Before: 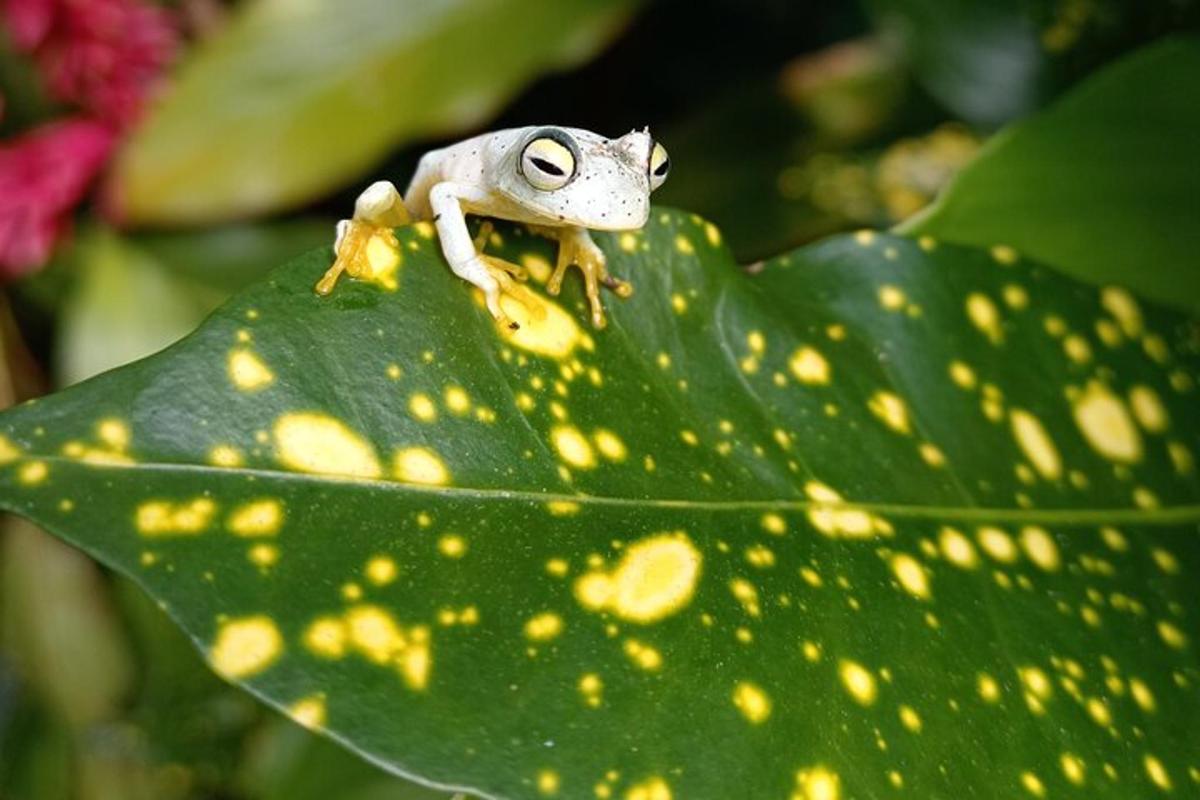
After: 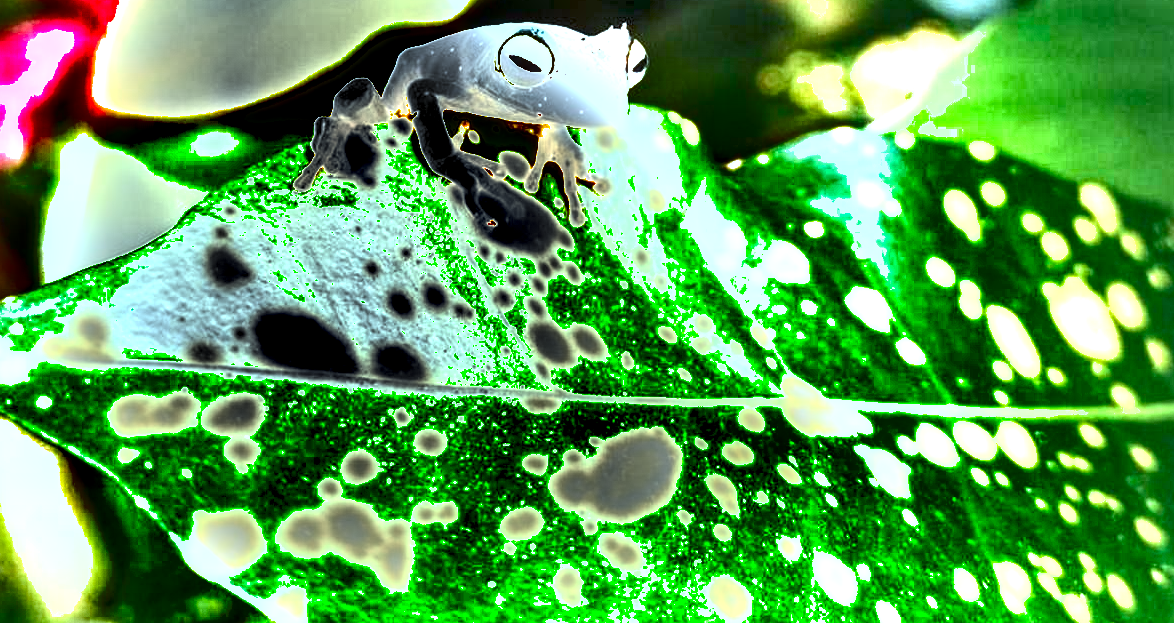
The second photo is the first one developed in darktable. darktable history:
color correction: highlights a* -9.64, highlights b* -21.62
shadows and highlights: radius 109.55, shadows 40.4, highlights -73.01, low approximation 0.01, soften with gaussian
exposure: exposure 2.984 EV, compensate highlight preservation false
crop and rotate: left 1.878%, top 12.979%, right 0.273%, bottom 9.112%
local contrast: highlights 64%, shadows 54%, detail 168%, midtone range 0.513
